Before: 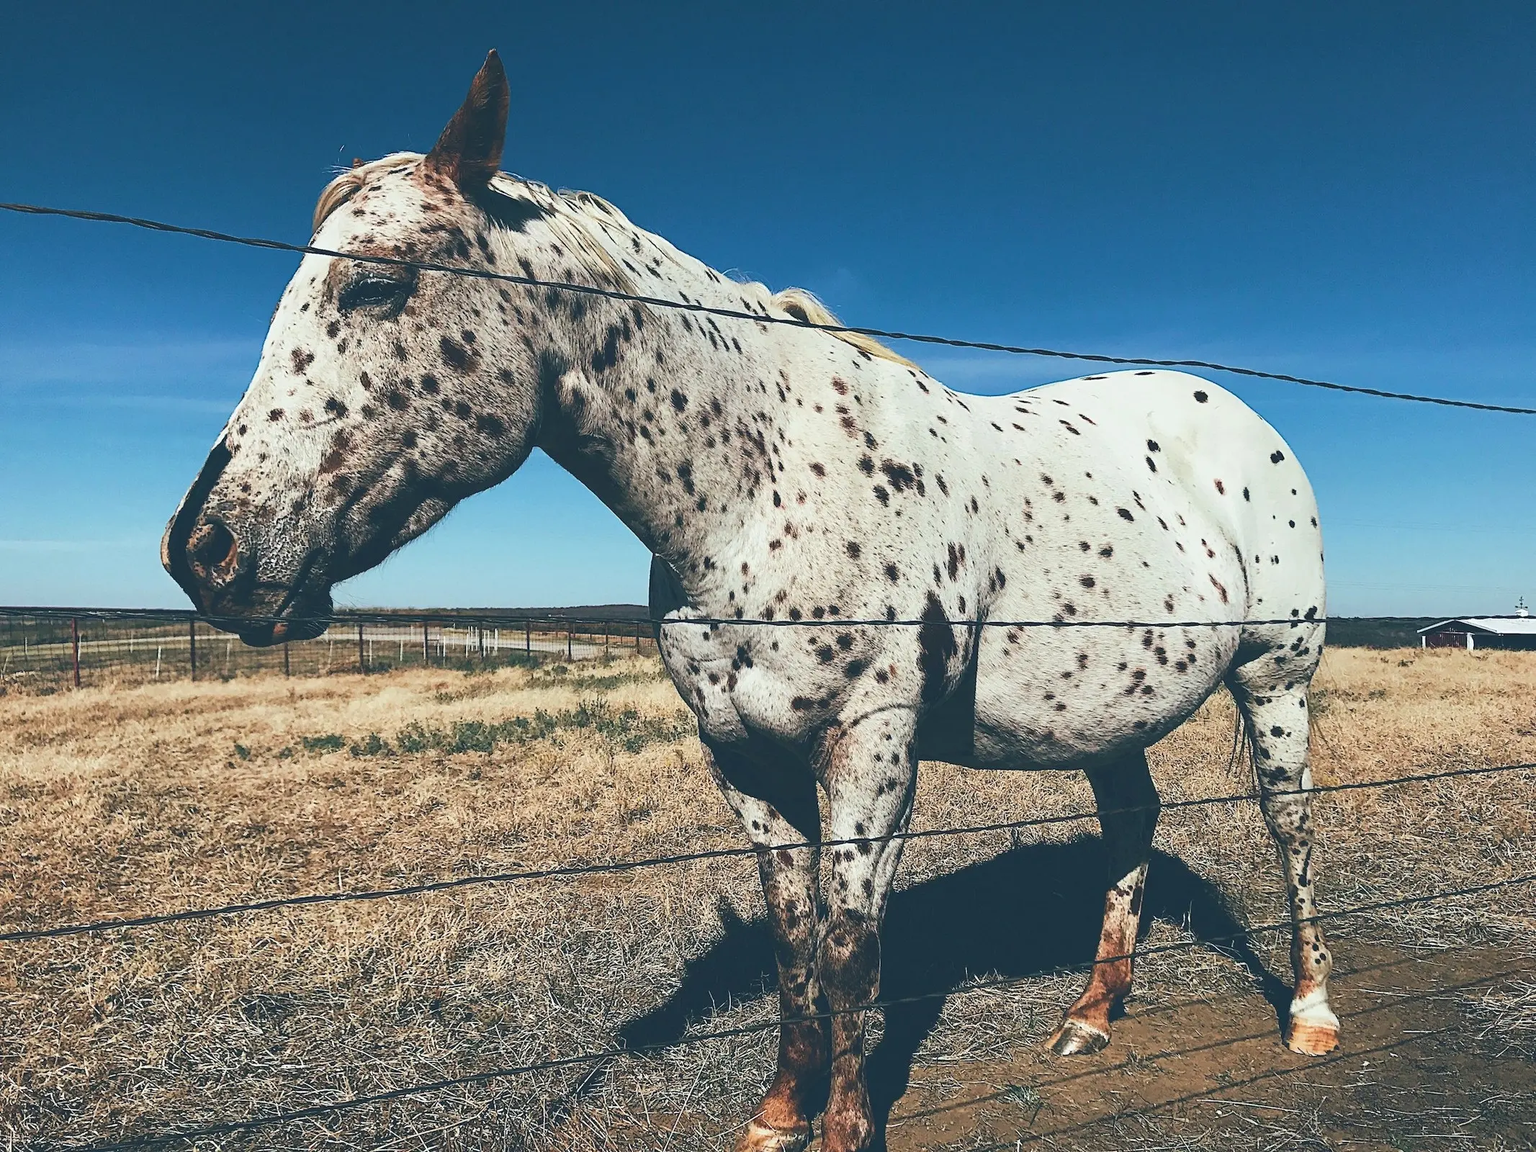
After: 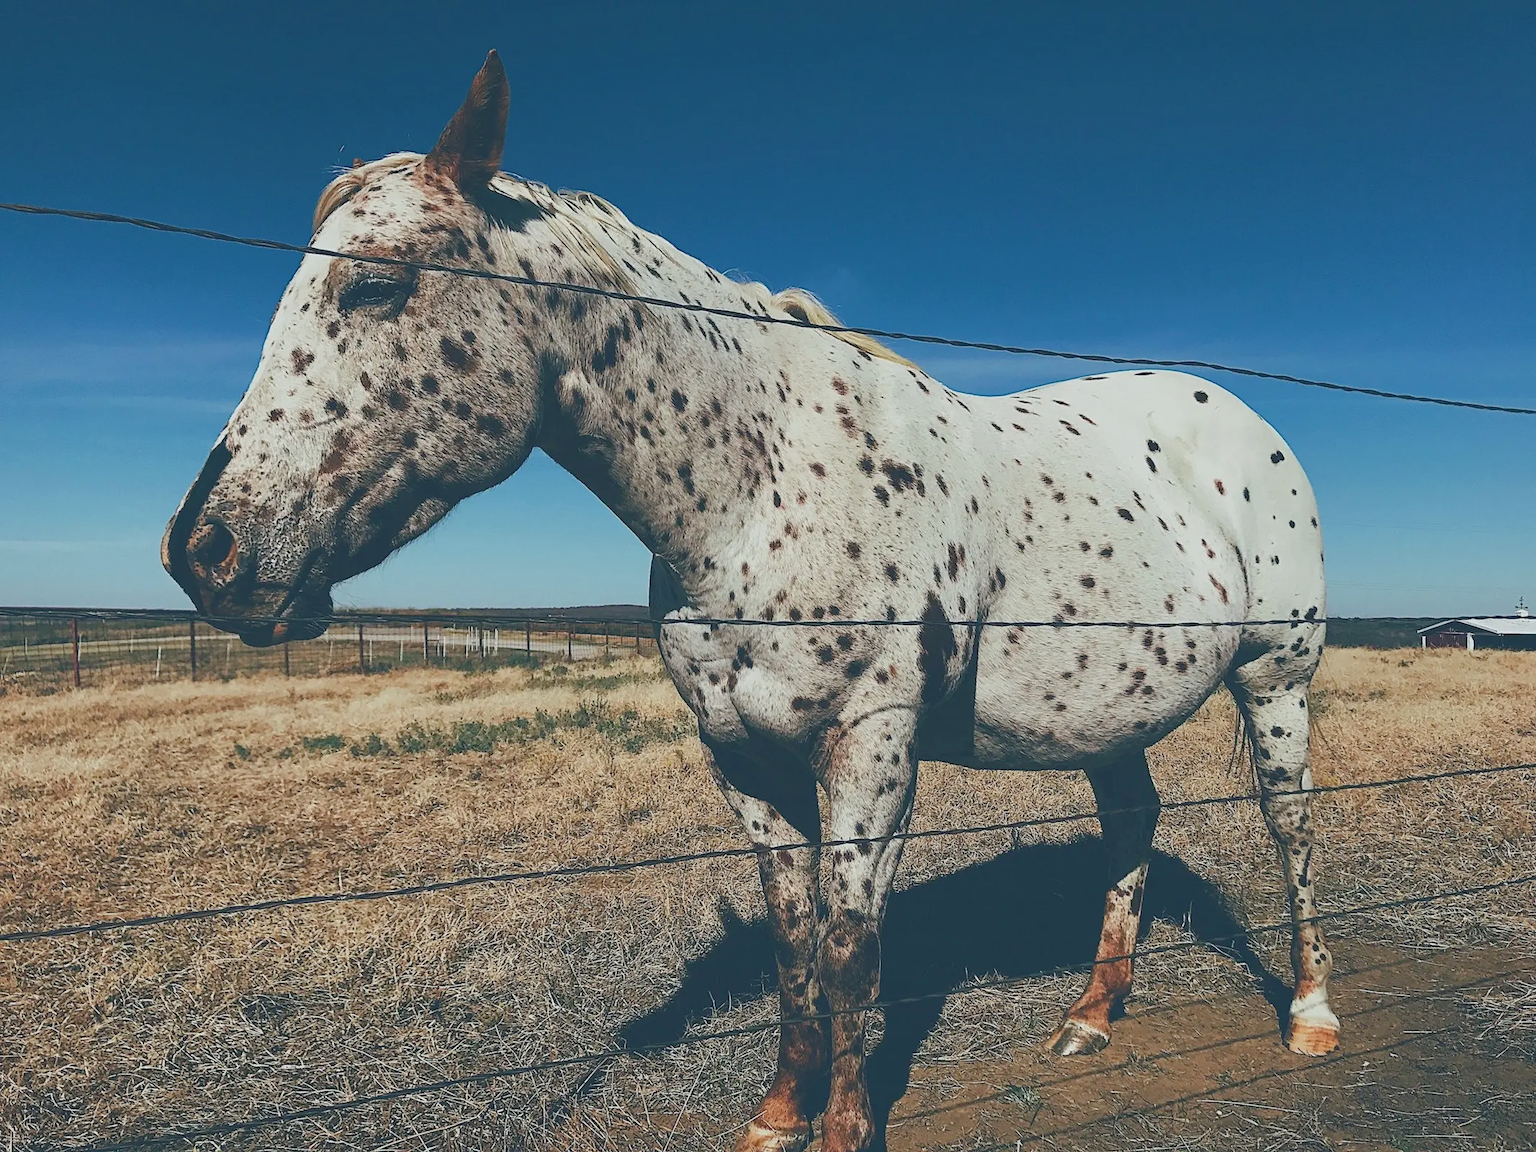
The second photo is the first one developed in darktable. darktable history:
tone equalizer: -8 EV 0.237 EV, -7 EV 0.4 EV, -6 EV 0.395 EV, -5 EV 0.254 EV, -3 EV -0.259 EV, -2 EV -0.431 EV, -1 EV -0.41 EV, +0 EV -0.249 EV, edges refinement/feathering 500, mask exposure compensation -1.57 EV, preserve details no
